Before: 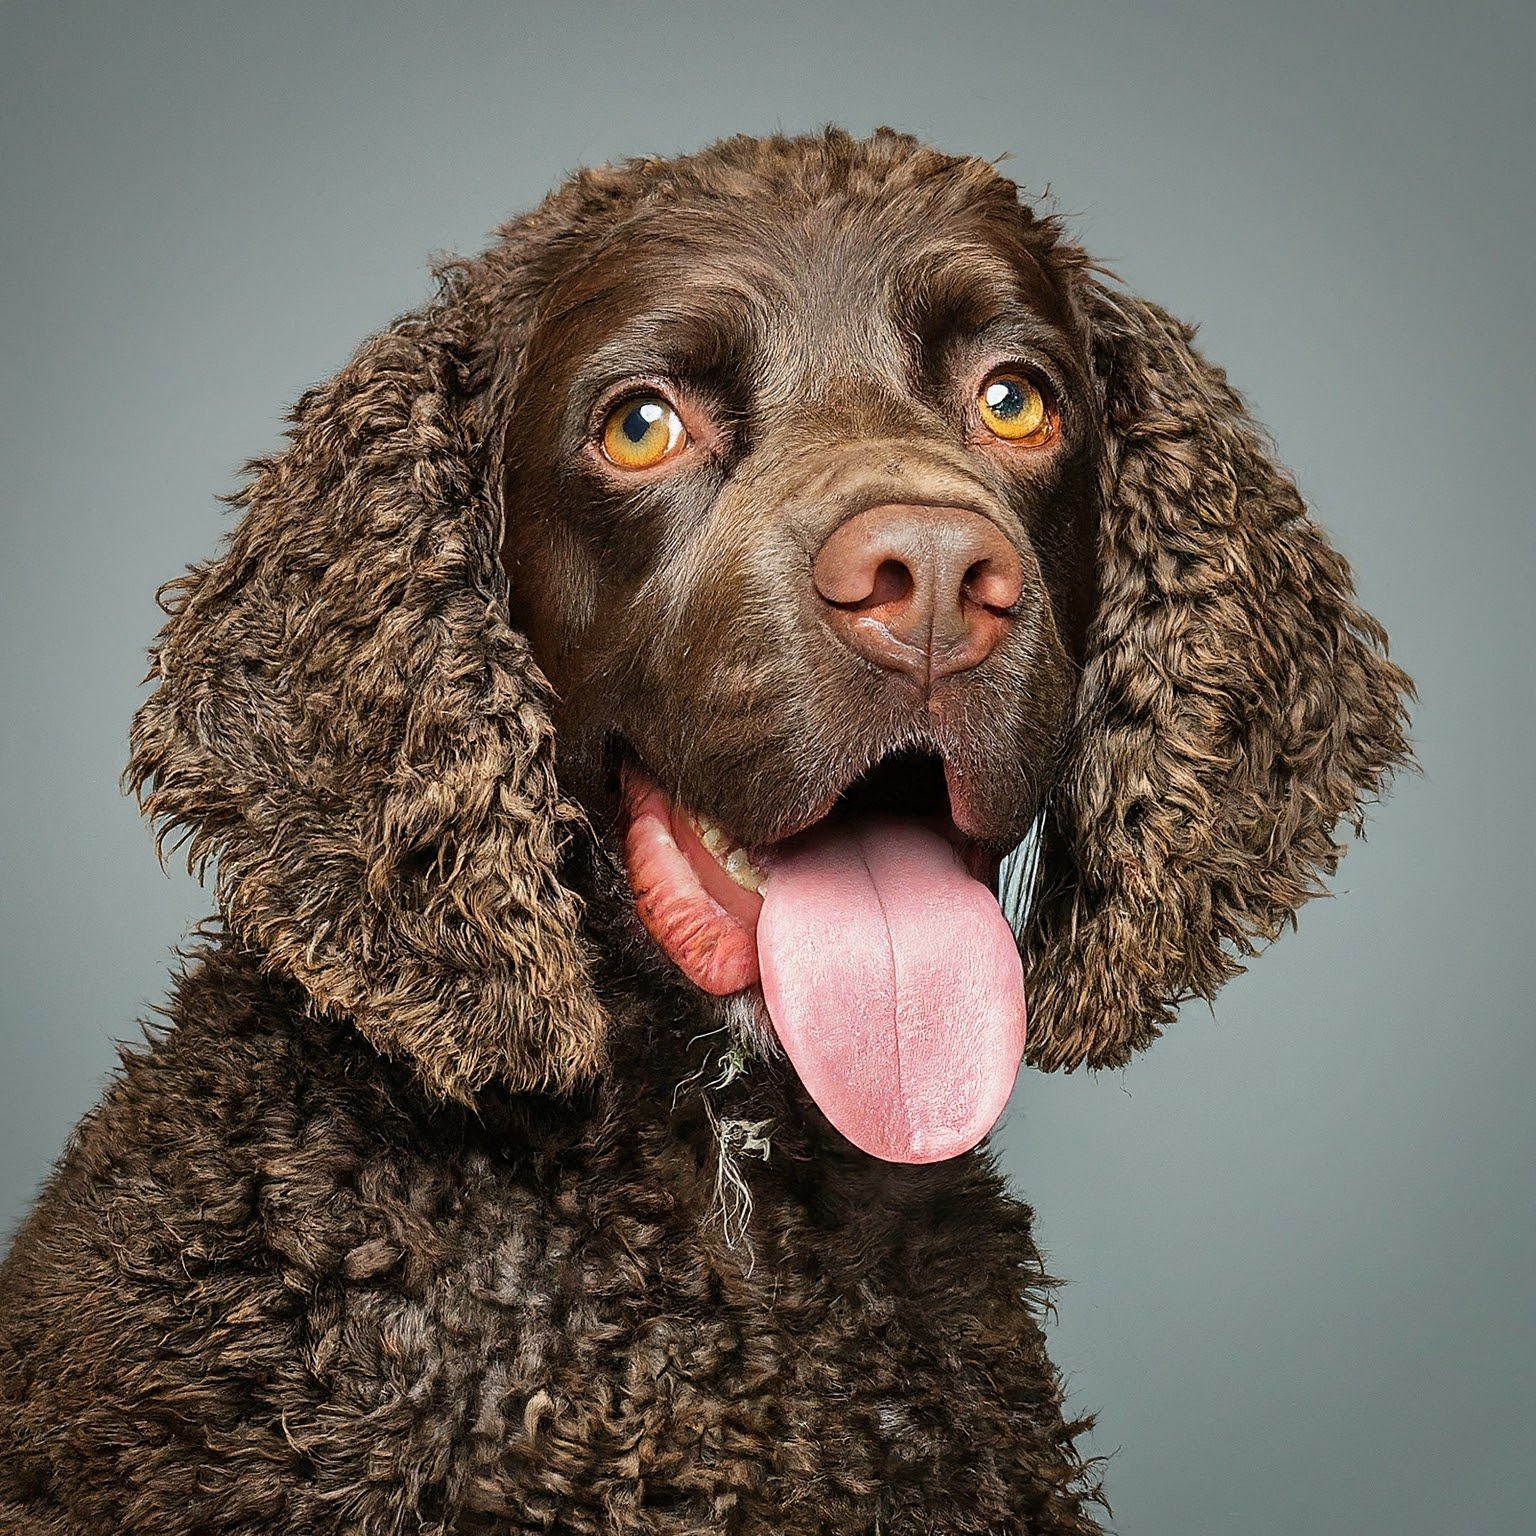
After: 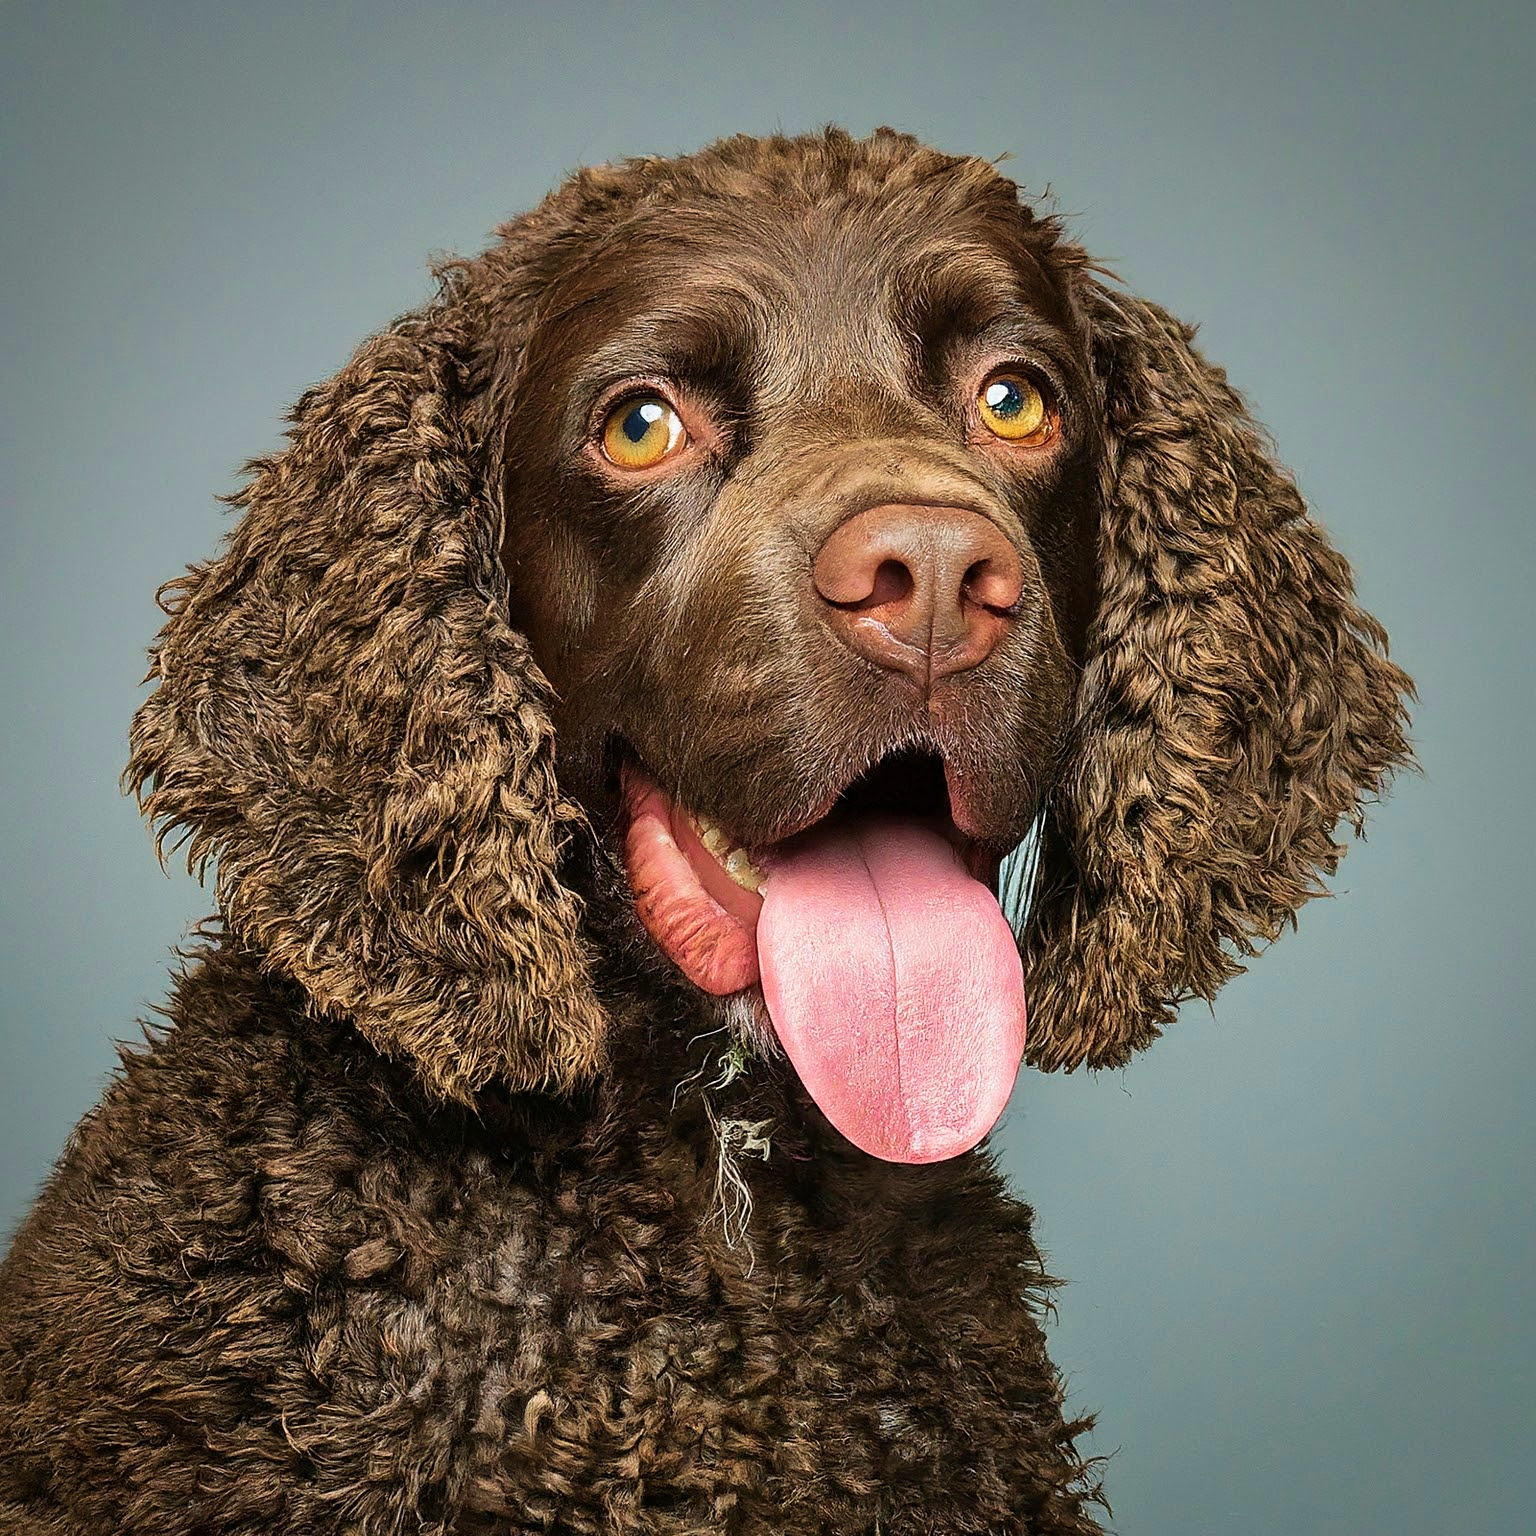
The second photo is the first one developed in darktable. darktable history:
velvia: strength 44.44%
